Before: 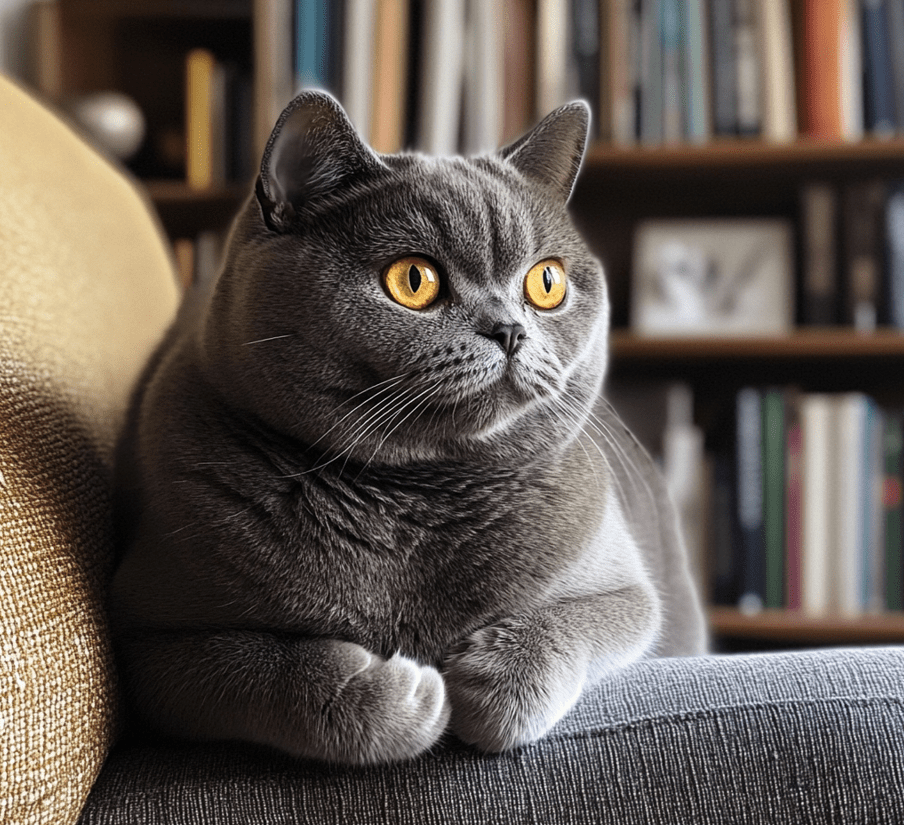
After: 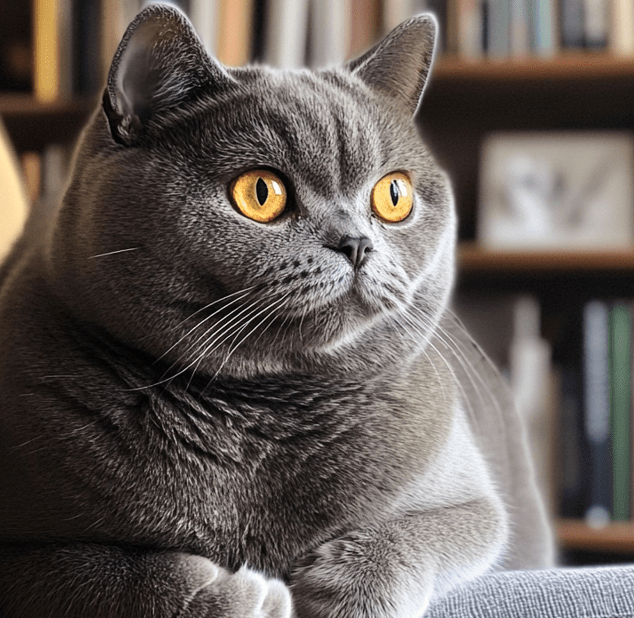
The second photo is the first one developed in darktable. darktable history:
tone equalizer: -8 EV 0.009 EV, -7 EV -0.043 EV, -6 EV 0.022 EV, -5 EV 0.025 EV, -4 EV 0.282 EV, -3 EV 0.631 EV, -2 EV 0.592 EV, -1 EV 0.209 EV, +0 EV 0.014 EV, smoothing diameter 24.95%, edges refinement/feathering 12.01, preserve details guided filter
crop and rotate: left 16.971%, top 10.638%, right 12.884%, bottom 14.388%
